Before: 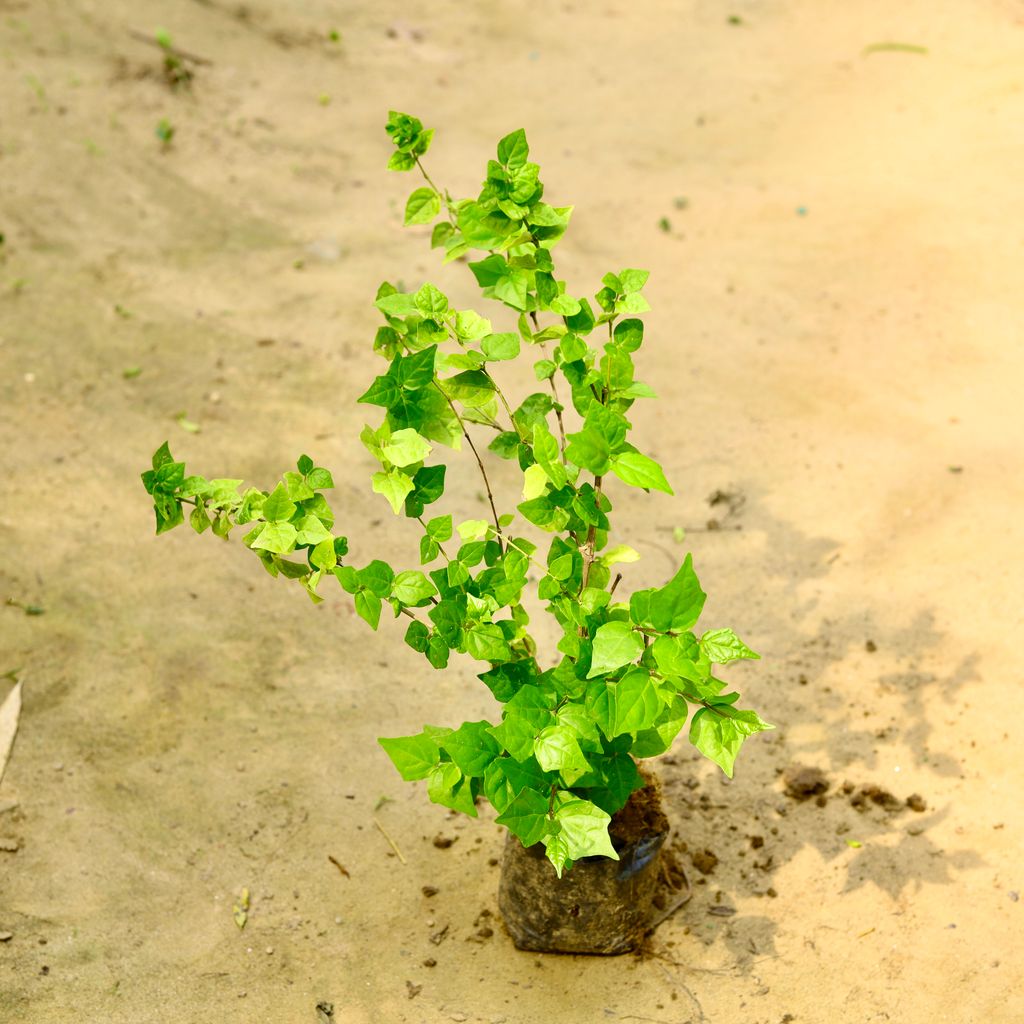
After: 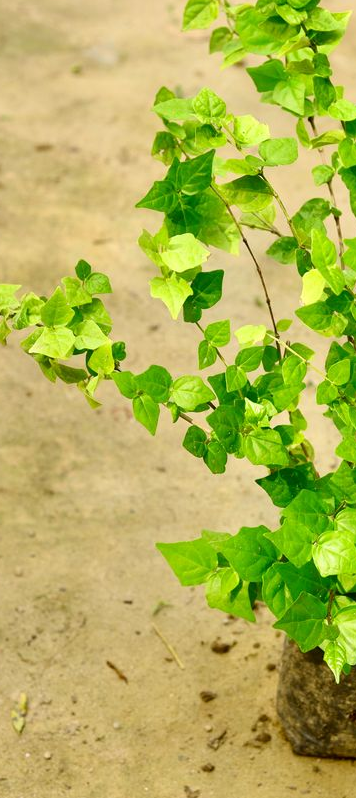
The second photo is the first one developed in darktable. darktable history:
crop and rotate: left 21.7%, top 19.056%, right 43.497%, bottom 2.967%
